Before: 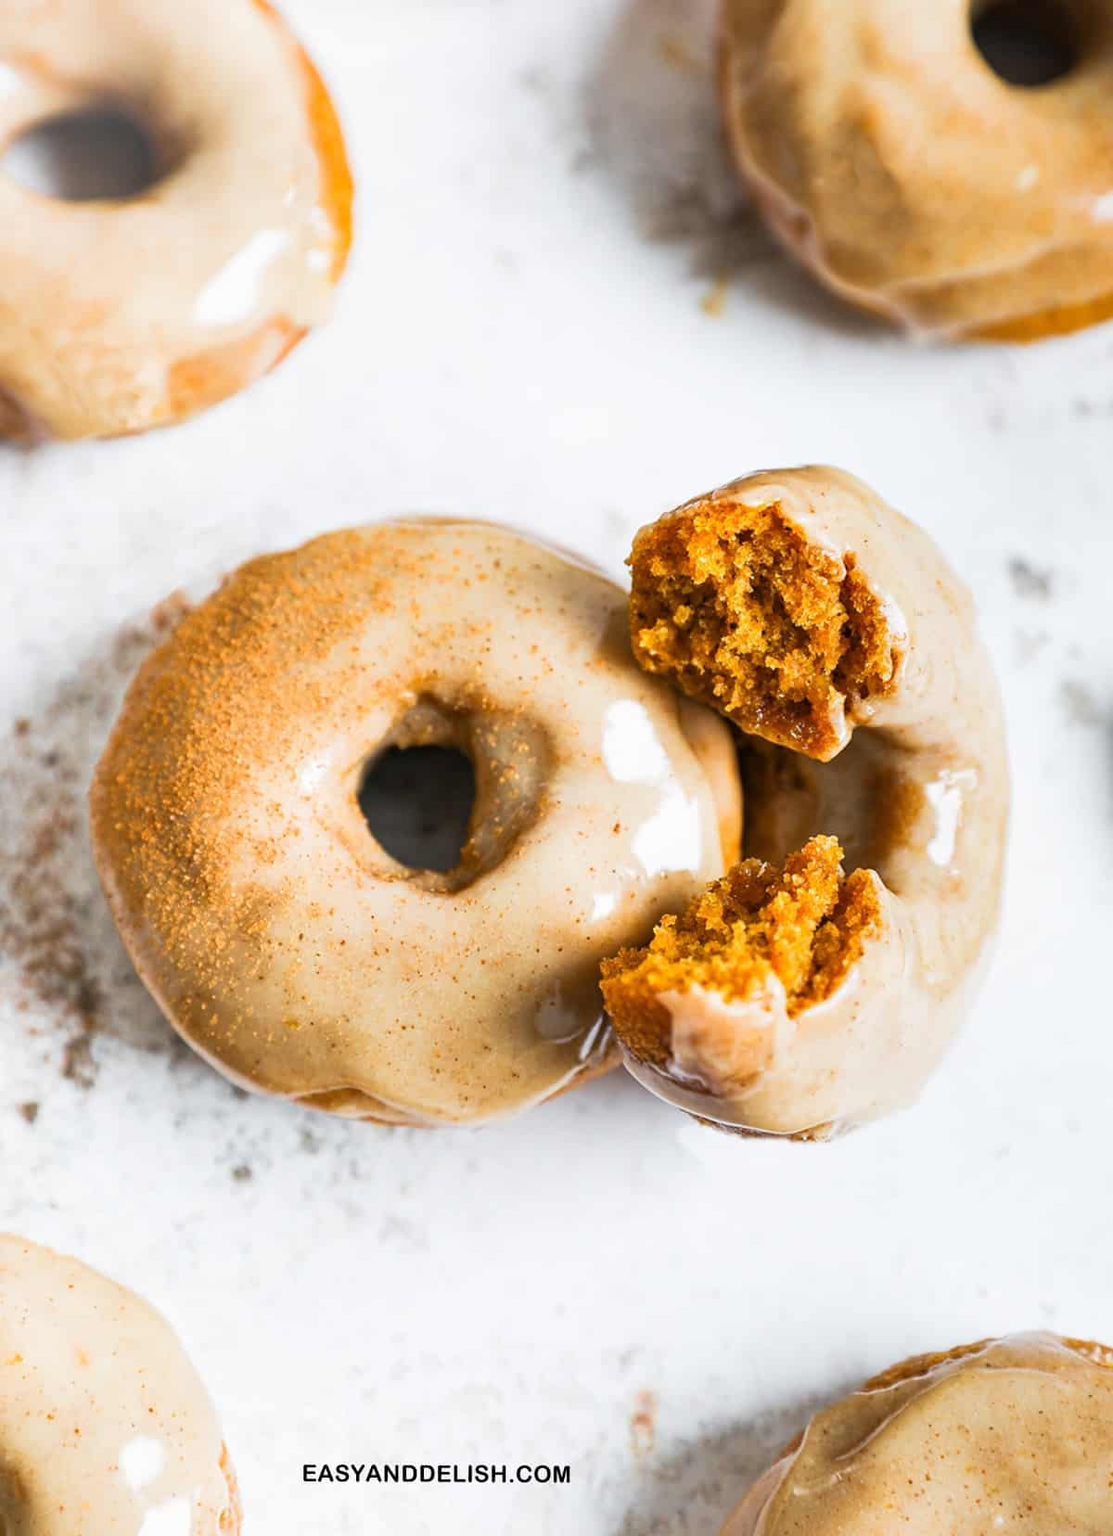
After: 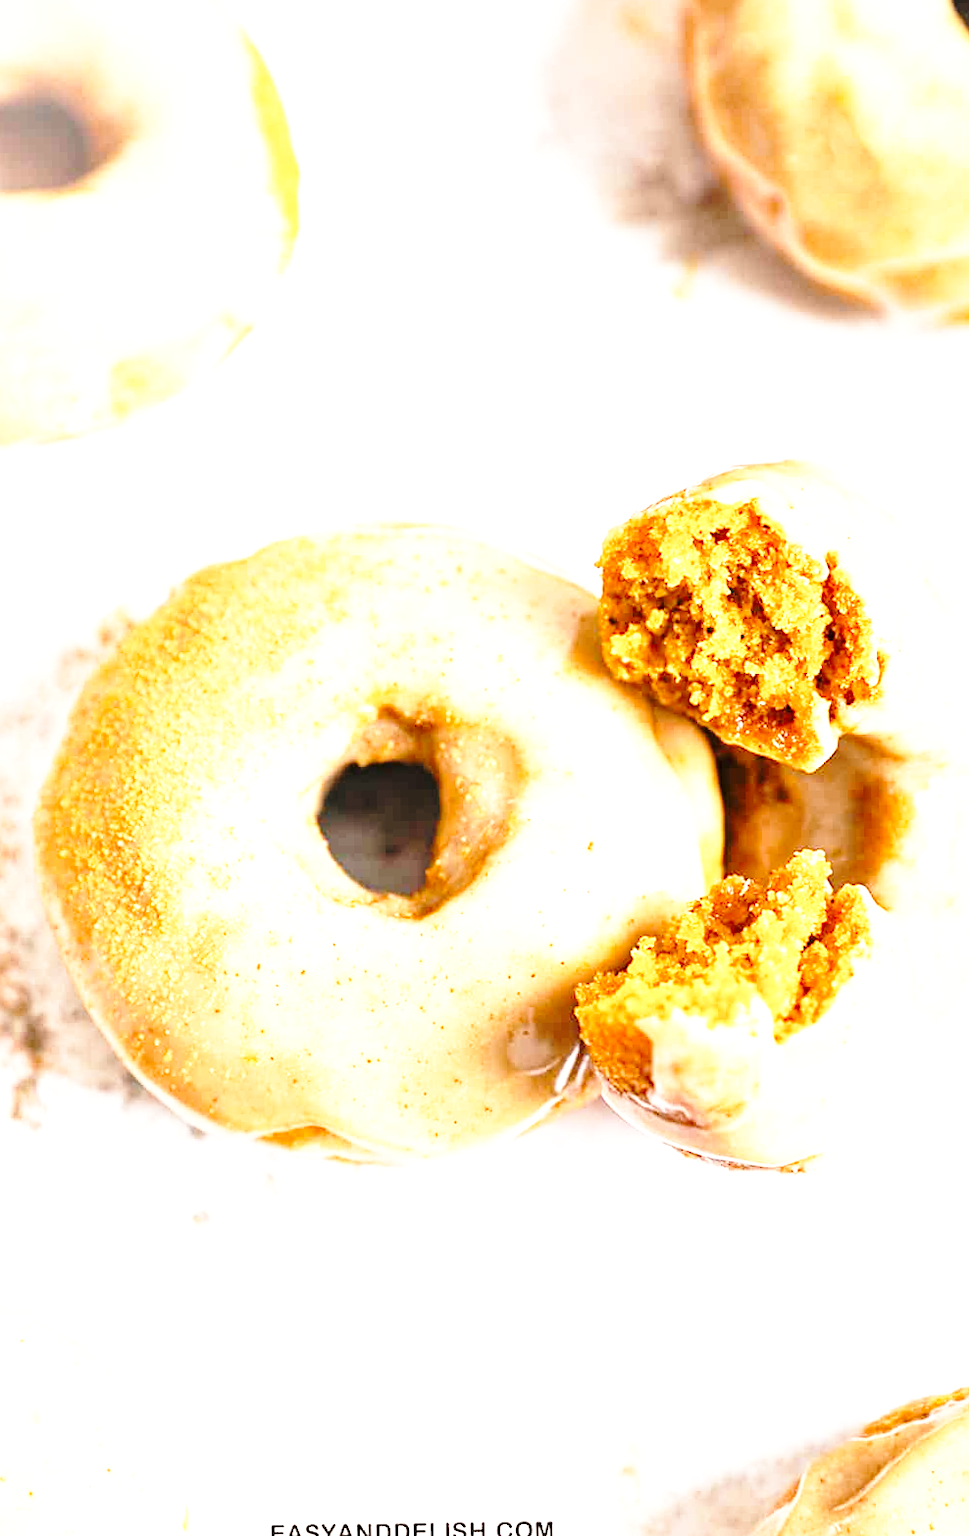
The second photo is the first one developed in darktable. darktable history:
white balance: red 1.127, blue 0.943
exposure: exposure 1 EV, compensate highlight preservation false
sharpen: amount 0.2
crop and rotate: angle 1°, left 4.281%, top 0.642%, right 11.383%, bottom 2.486%
base curve: curves: ch0 [(0, 0) (0.032, 0.037) (0.105, 0.228) (0.435, 0.76) (0.856, 0.983) (1, 1)], preserve colors none
